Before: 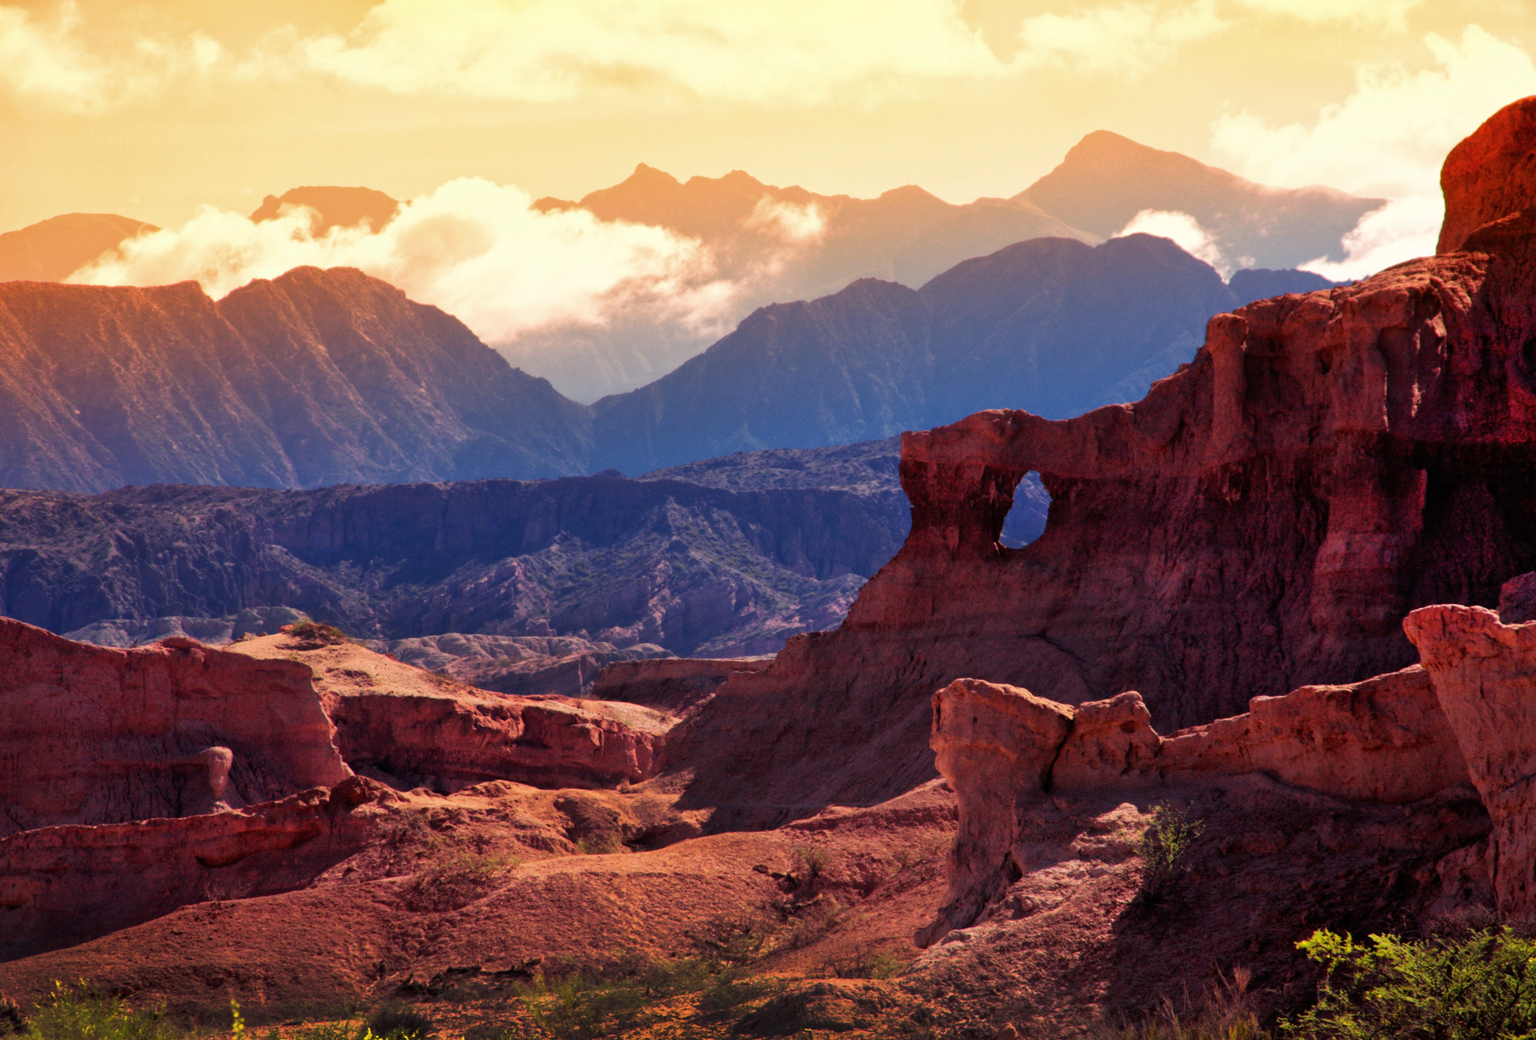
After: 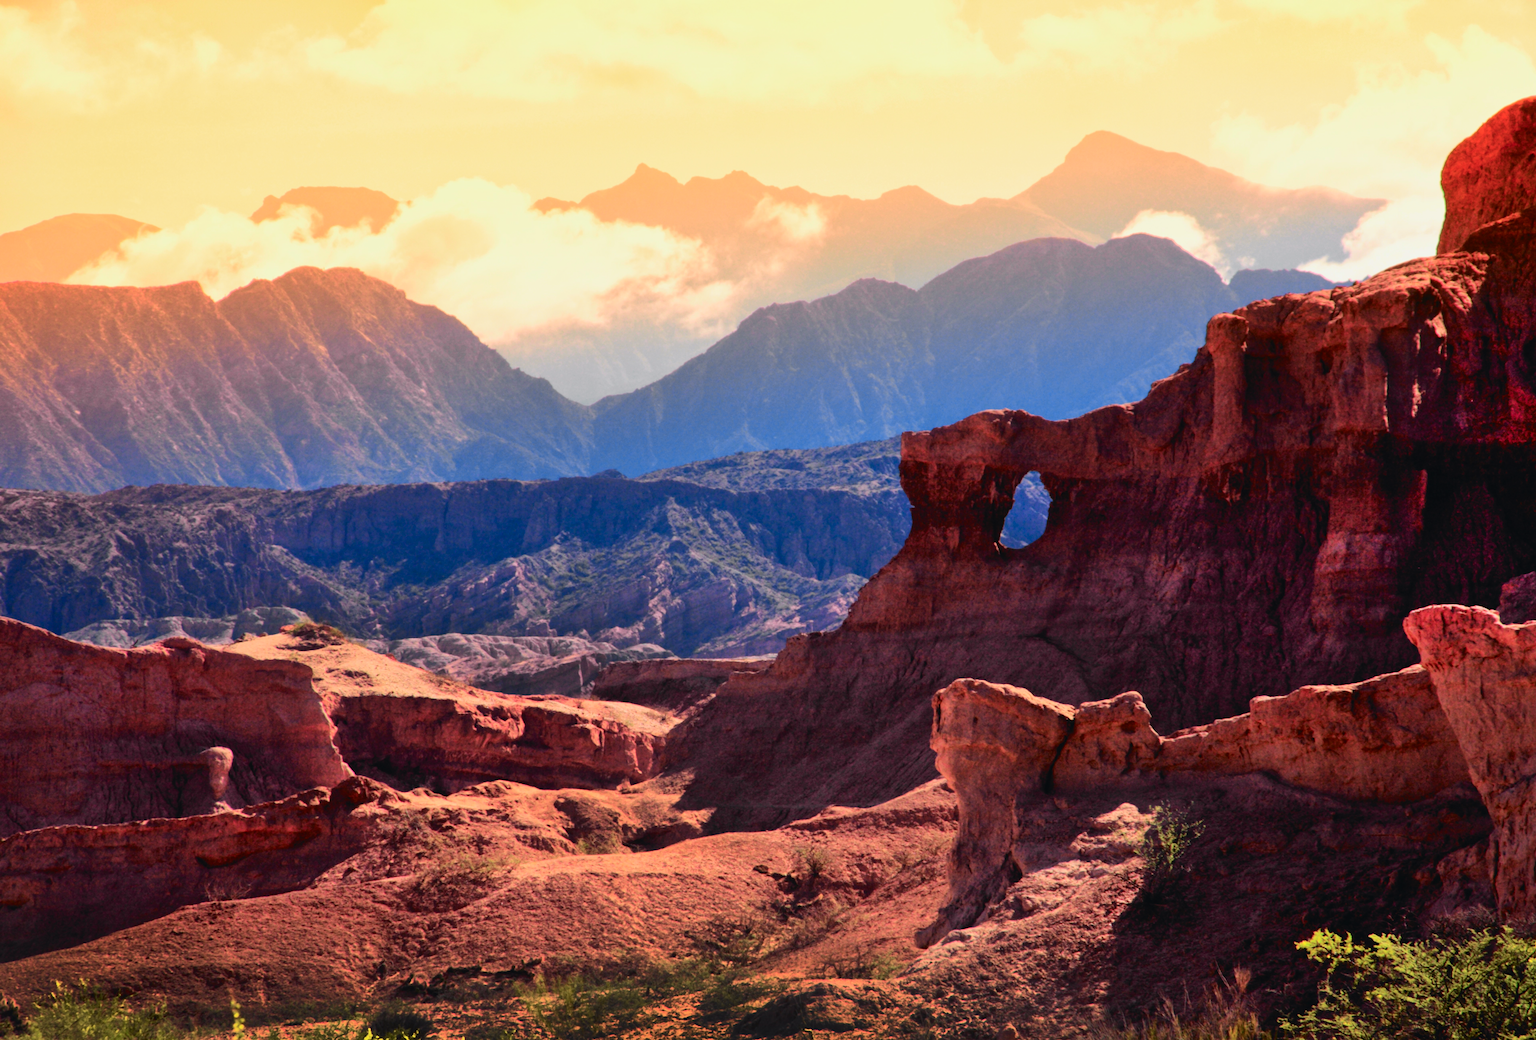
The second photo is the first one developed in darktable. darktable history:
tone curve: curves: ch0 [(0, 0.026) (0.104, 0.1) (0.233, 0.262) (0.398, 0.507) (0.498, 0.621) (0.65, 0.757) (0.835, 0.883) (1, 0.961)]; ch1 [(0, 0) (0.346, 0.307) (0.408, 0.369) (0.453, 0.457) (0.482, 0.476) (0.502, 0.498) (0.521, 0.507) (0.553, 0.554) (0.638, 0.646) (0.693, 0.727) (1, 1)]; ch2 [(0, 0) (0.366, 0.337) (0.434, 0.46) (0.485, 0.494) (0.5, 0.494) (0.511, 0.508) (0.537, 0.55) (0.579, 0.599) (0.663, 0.67) (1, 1)], color space Lab, independent channels, preserve colors none
